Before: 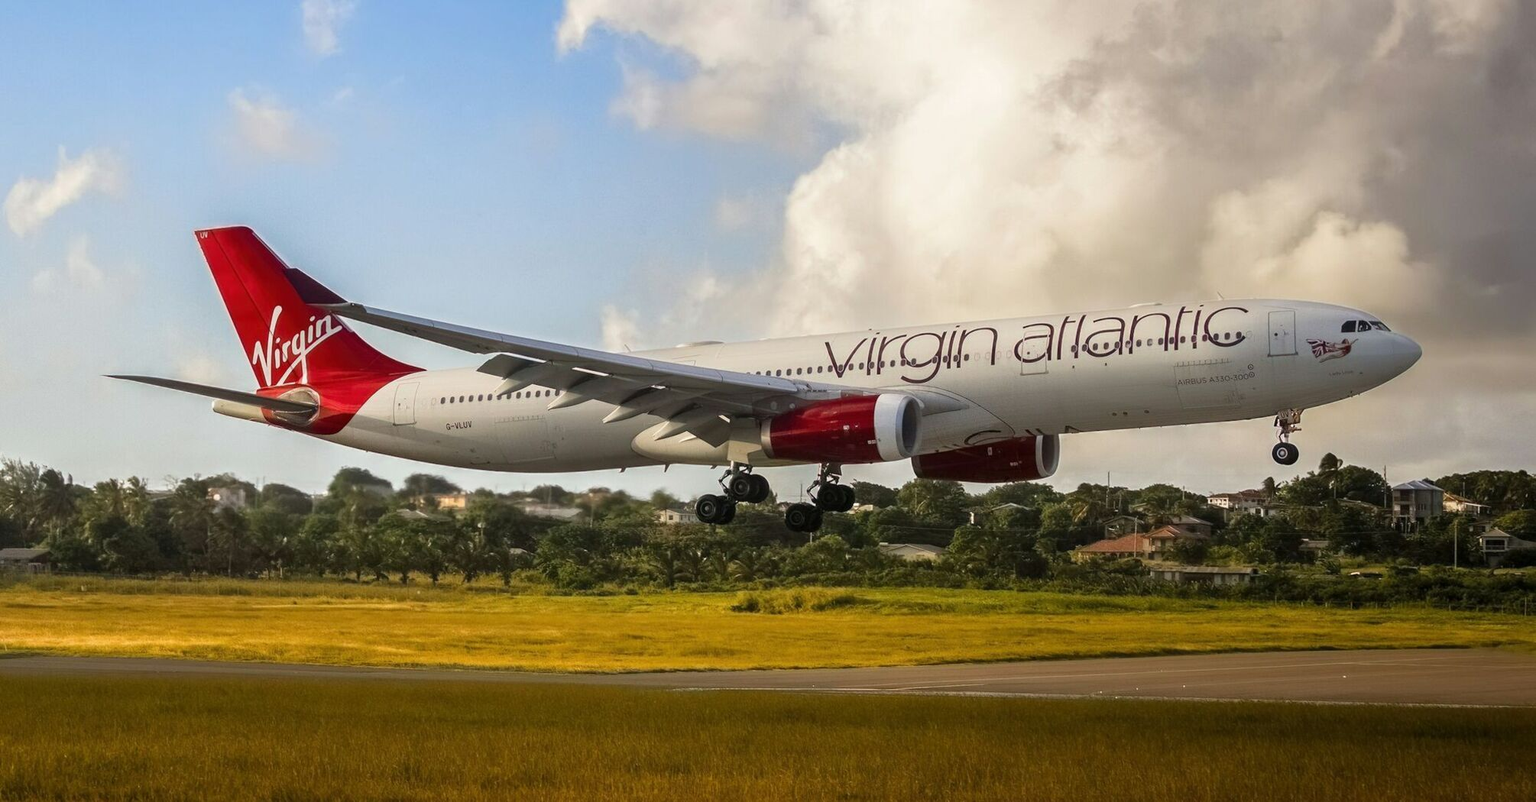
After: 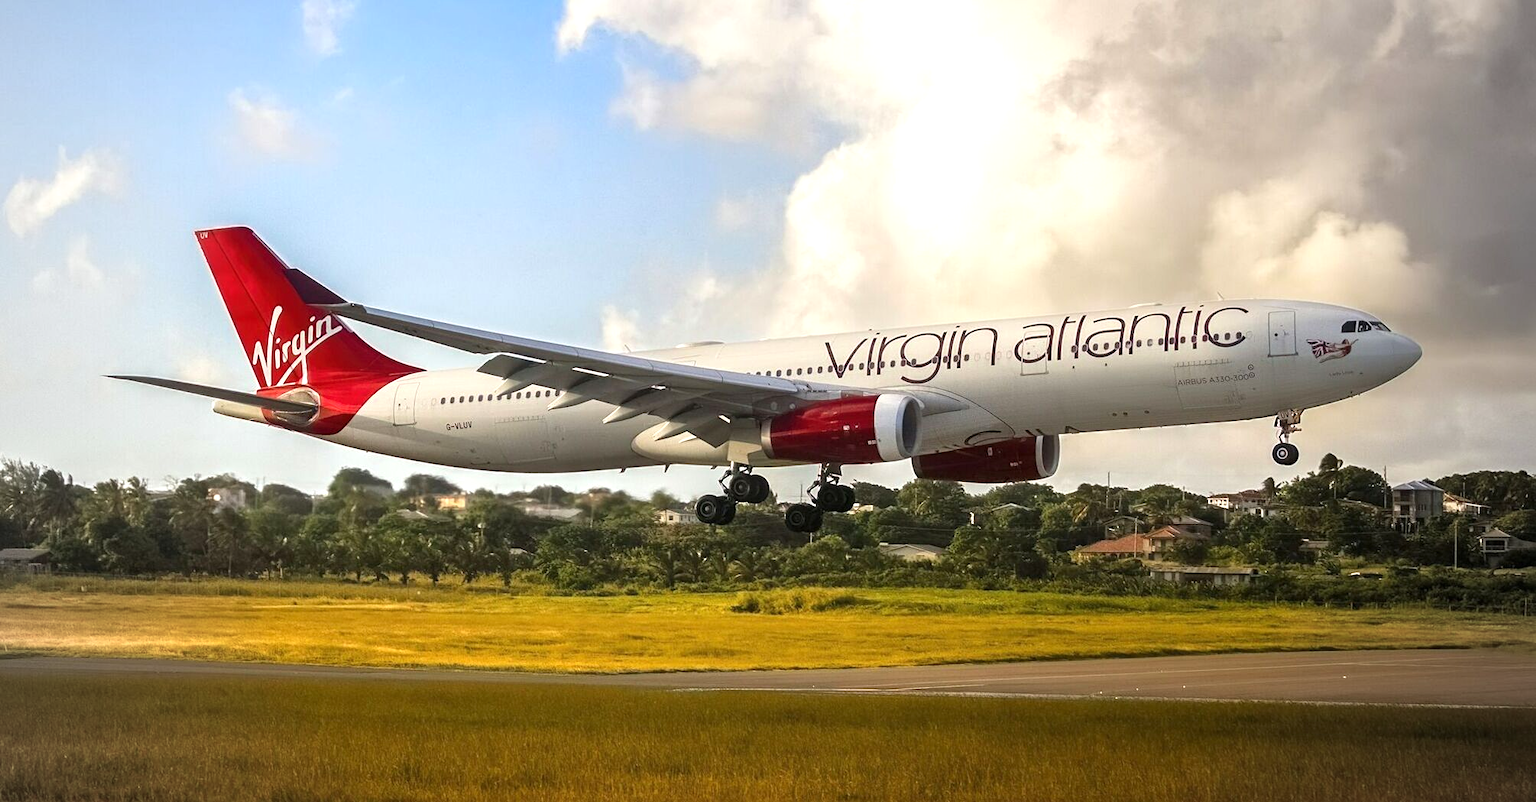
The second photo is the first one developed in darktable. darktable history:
vignetting: fall-off start 71.49%, brightness -0.209, unbound false
sharpen: amount 0.212
exposure: black level correction 0, exposure 0.499 EV, compensate highlight preservation false
